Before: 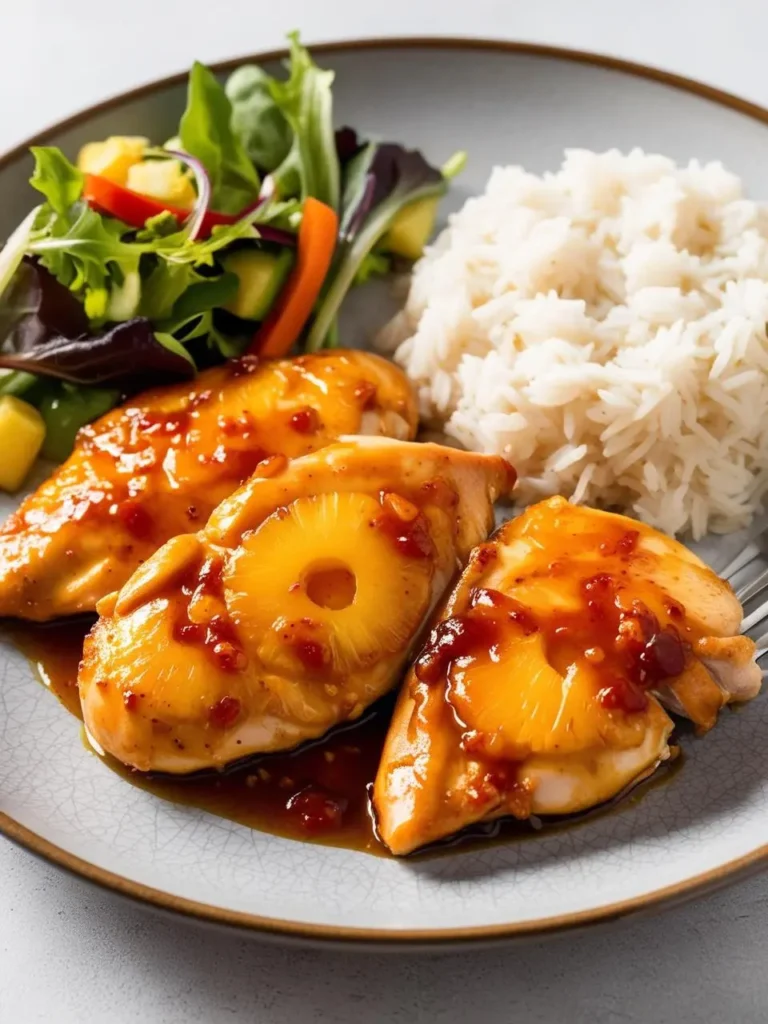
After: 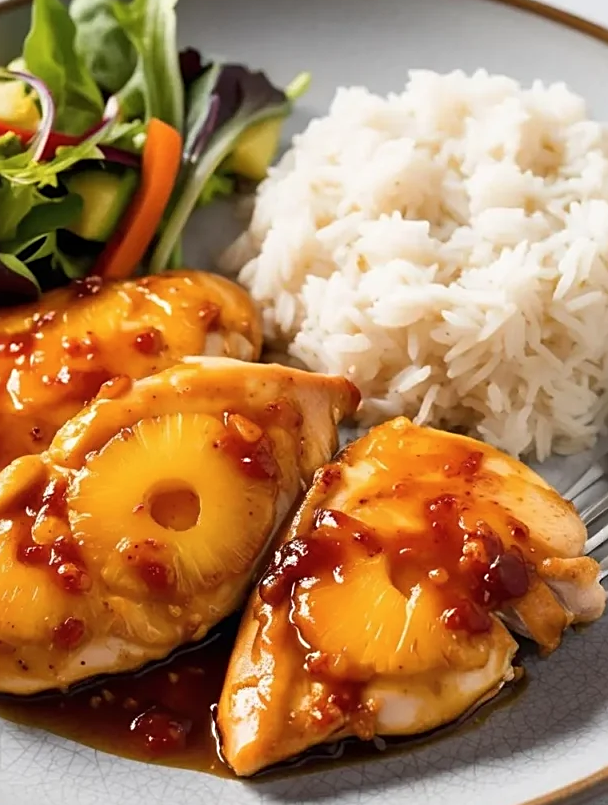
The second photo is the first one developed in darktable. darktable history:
sharpen: on, module defaults
crop and rotate: left 20.336%, top 7.777%, right 0.392%, bottom 13.539%
contrast brightness saturation: saturation -0.045
